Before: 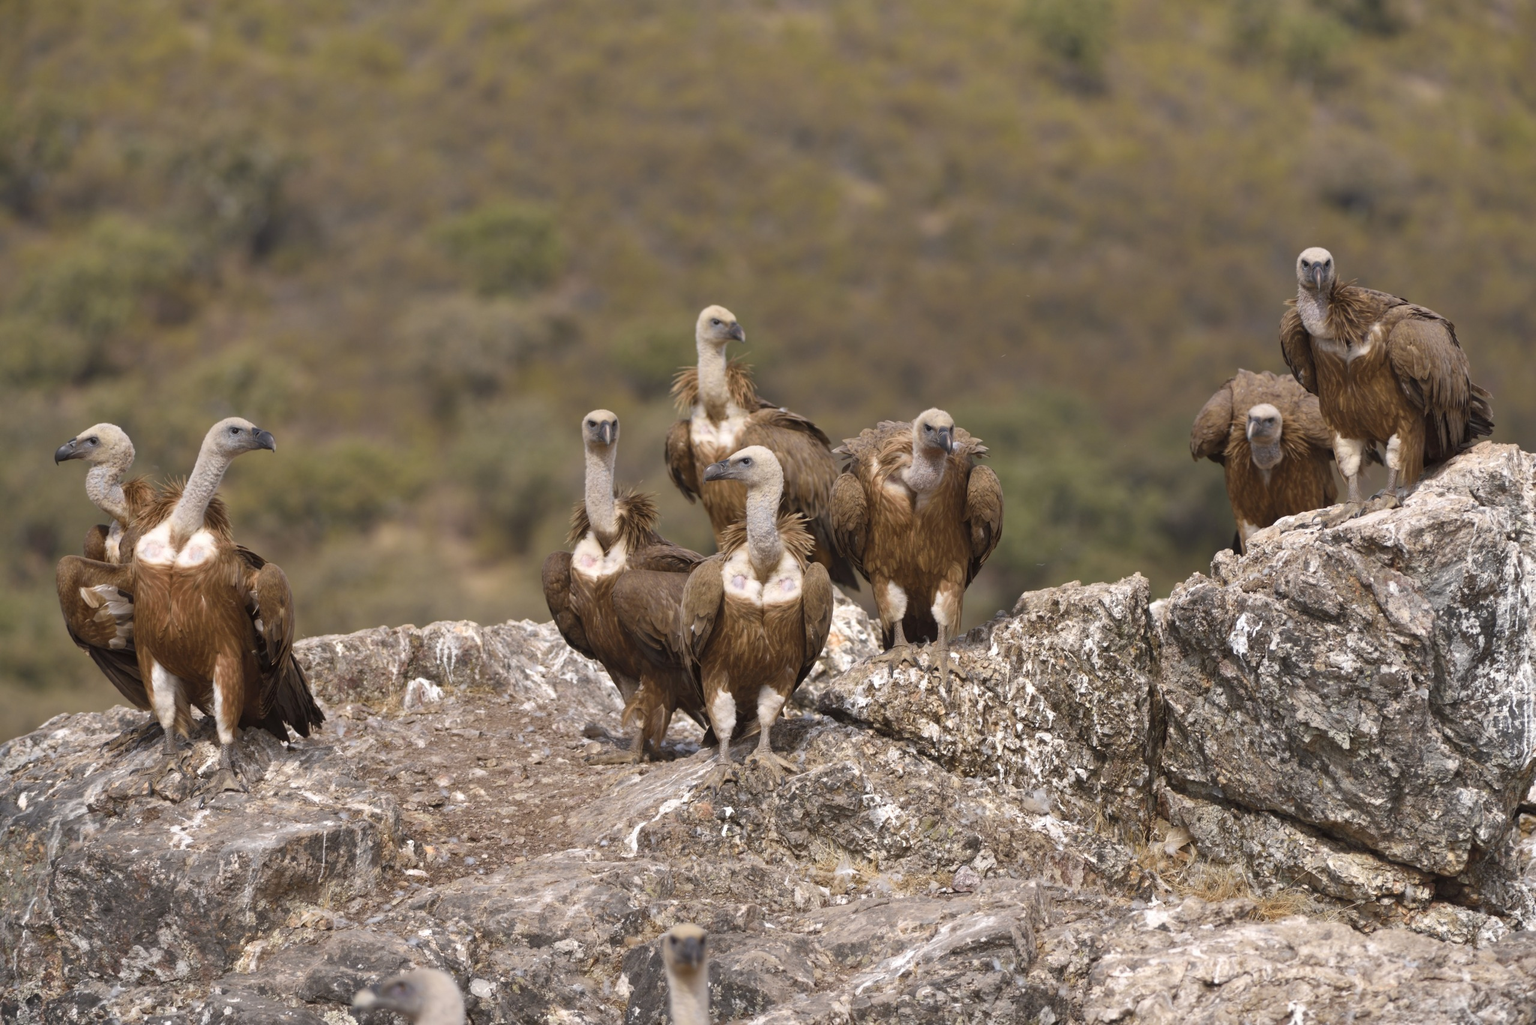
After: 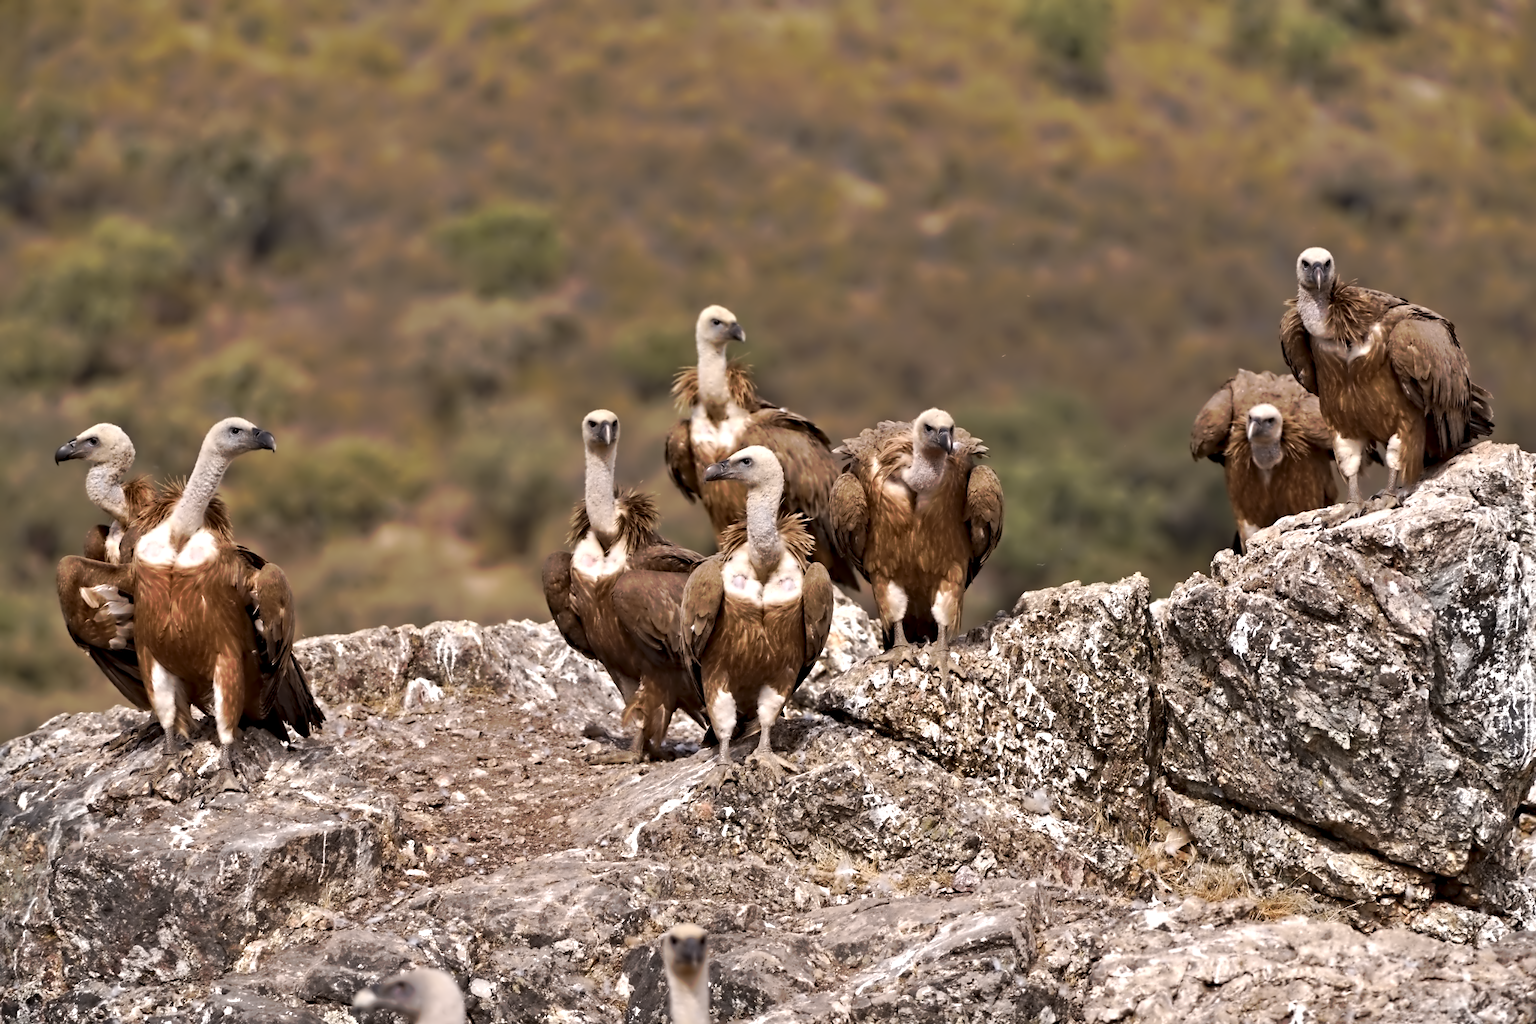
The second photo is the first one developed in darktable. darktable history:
contrast equalizer: octaves 7, y [[0.5, 0.542, 0.583, 0.625, 0.667, 0.708], [0.5 ×6], [0.5 ×6], [0, 0.033, 0.067, 0.1, 0.133, 0.167], [0, 0.05, 0.1, 0.15, 0.2, 0.25]]
tone curve: curves: ch0 [(0, 0) (0.003, 0.003) (0.011, 0.011) (0.025, 0.024) (0.044, 0.043) (0.069, 0.068) (0.1, 0.098) (0.136, 0.133) (0.177, 0.173) (0.224, 0.22) (0.277, 0.271) (0.335, 0.328) (0.399, 0.39) (0.468, 0.458) (0.543, 0.563) (0.623, 0.64) (0.709, 0.722) (0.801, 0.809) (0.898, 0.902) (1, 1)], preserve colors none
